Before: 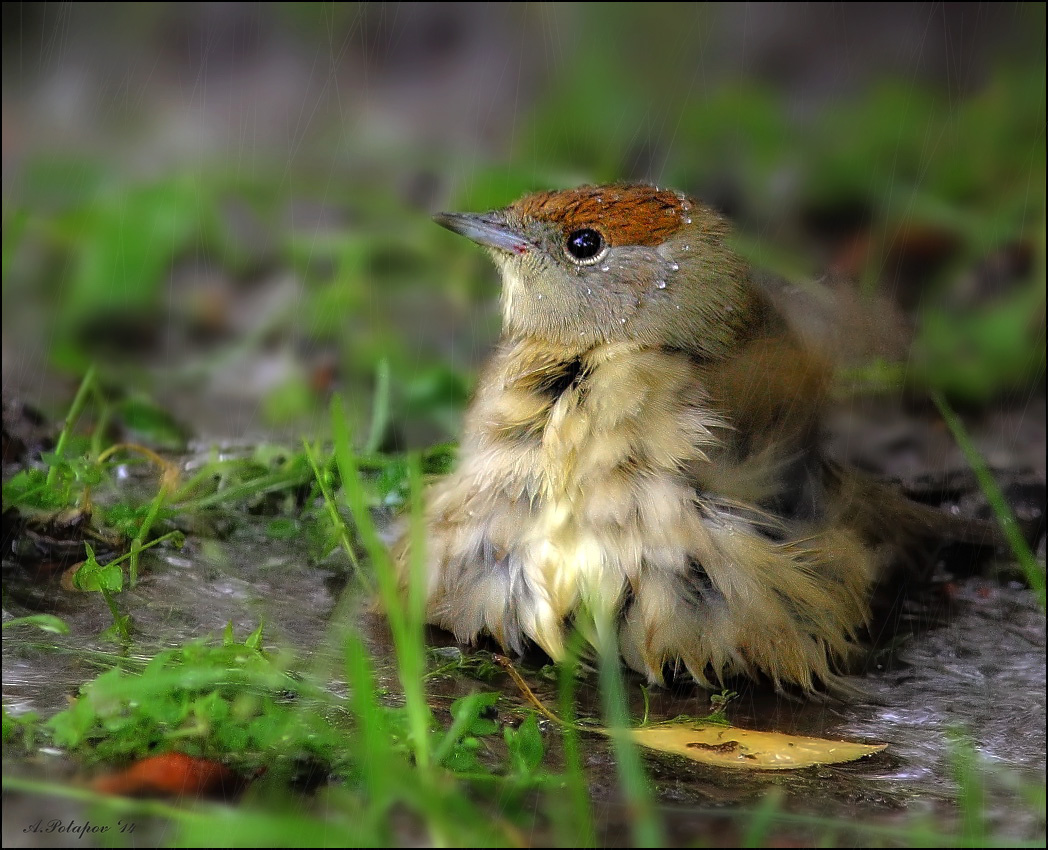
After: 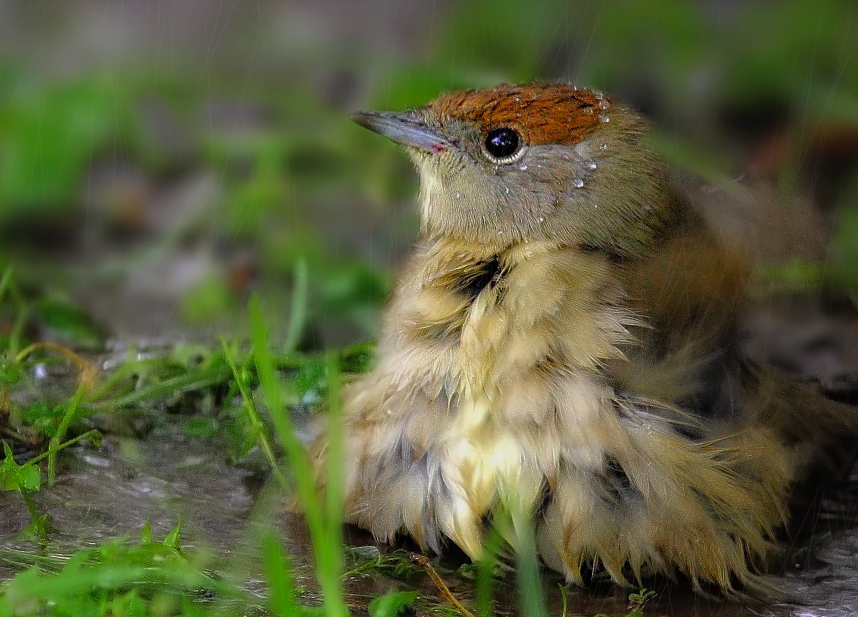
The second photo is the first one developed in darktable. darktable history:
crop: left 7.91%, top 11.887%, right 10.143%, bottom 15.484%
shadows and highlights: radius 121.94, shadows 22.02, white point adjustment -9.55, highlights -12.75, soften with gaussian
